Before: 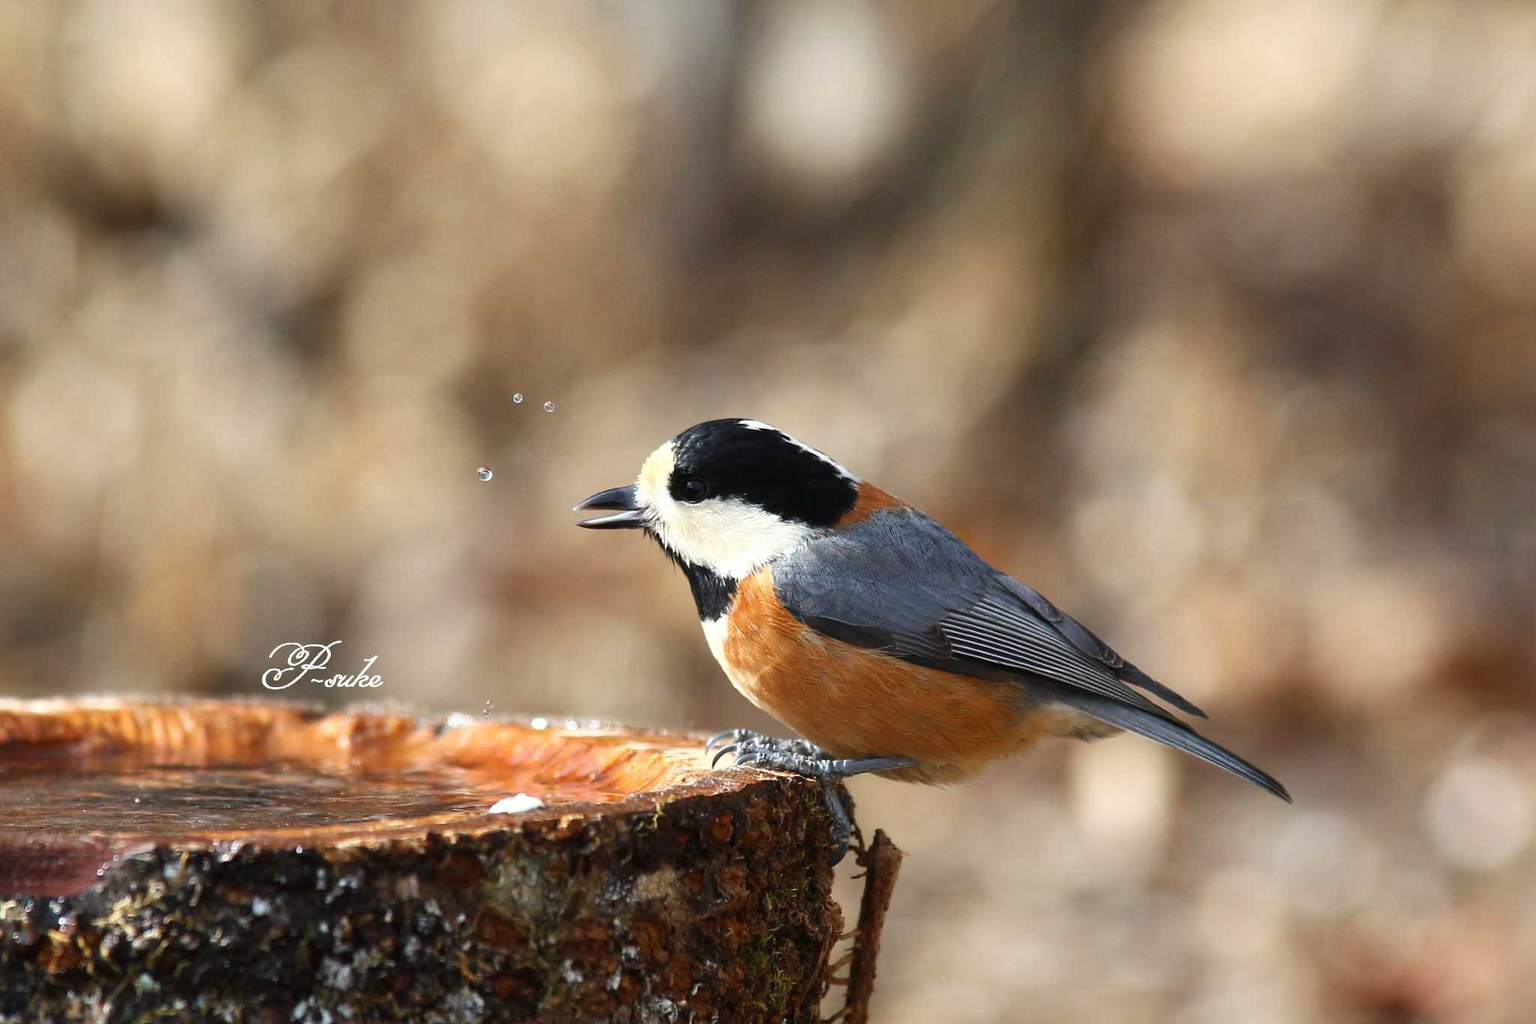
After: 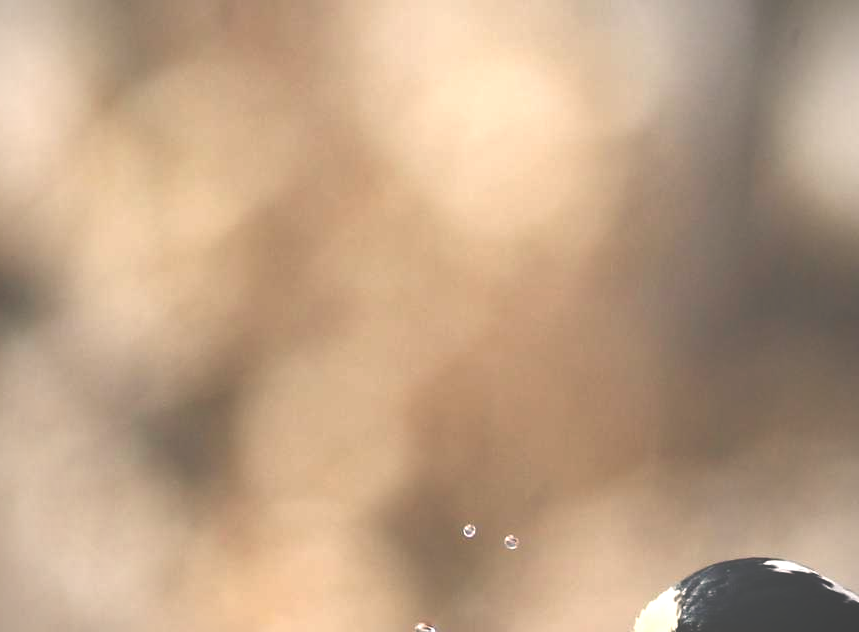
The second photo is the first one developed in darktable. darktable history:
white balance: red 1.009, blue 0.985
exposure: black level correction -0.087, compensate highlight preservation false
crop and rotate: left 10.817%, top 0.062%, right 47.194%, bottom 53.626%
color balance rgb: shadows lift › chroma 1%, shadows lift › hue 217.2°, power › hue 310.8°, highlights gain › chroma 2%, highlights gain › hue 44.4°, global offset › luminance 0.25%, global offset › hue 171.6°, perceptual saturation grading › global saturation 14.09%, perceptual saturation grading › highlights -30%, perceptual saturation grading › shadows 50.67%, global vibrance 25%, contrast 20%
vignetting: fall-off radius 60.92%
